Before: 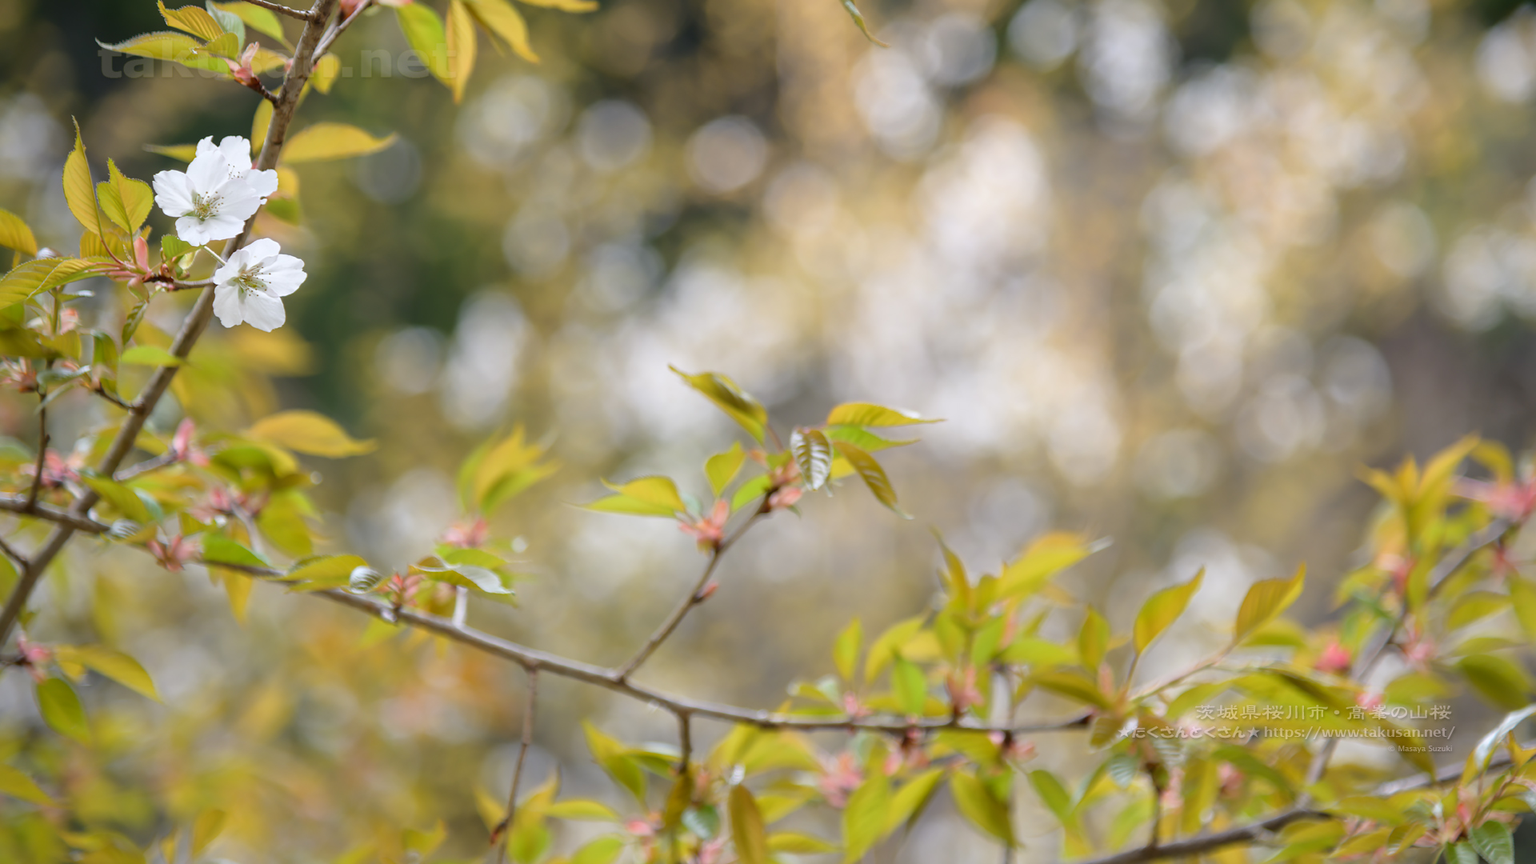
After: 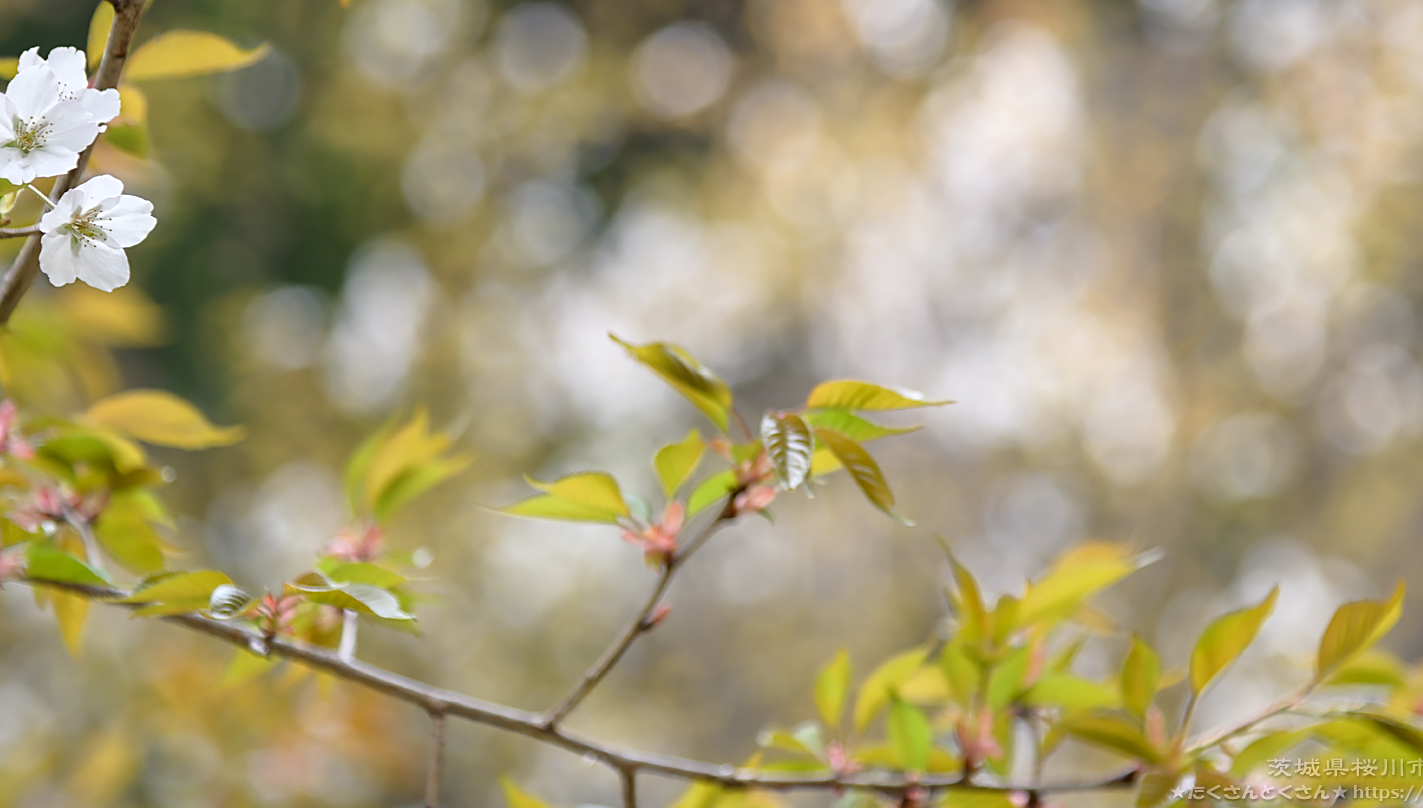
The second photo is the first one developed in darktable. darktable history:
crop and rotate: left 11.833%, top 11.477%, right 14.047%, bottom 13.675%
local contrast: mode bilateral grid, contrast 20, coarseness 50, detail 119%, midtone range 0.2
sharpen: on, module defaults
